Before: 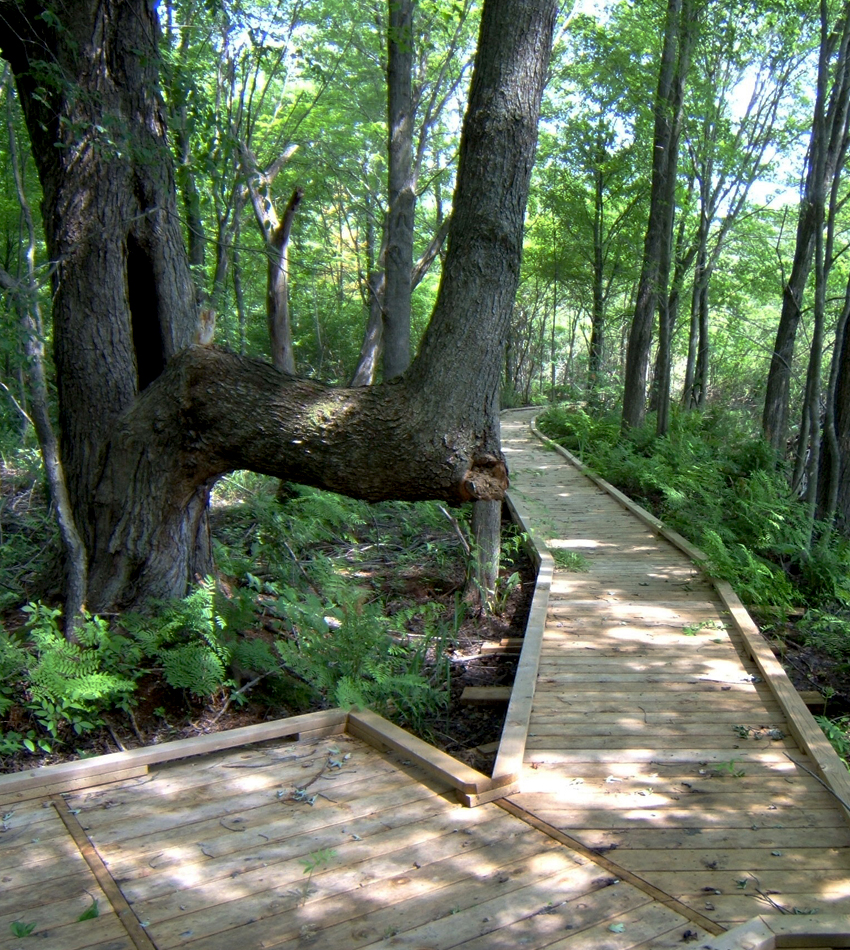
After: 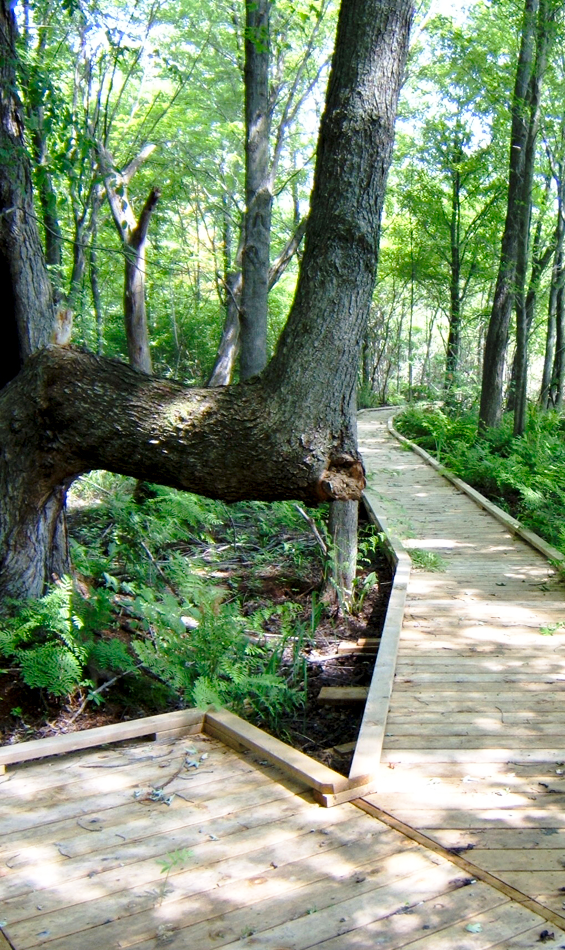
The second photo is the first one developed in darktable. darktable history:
base curve: curves: ch0 [(0, 0) (0.028, 0.03) (0.121, 0.232) (0.46, 0.748) (0.859, 0.968) (1, 1)], preserve colors none
crop: left 16.899%, right 16.556%
